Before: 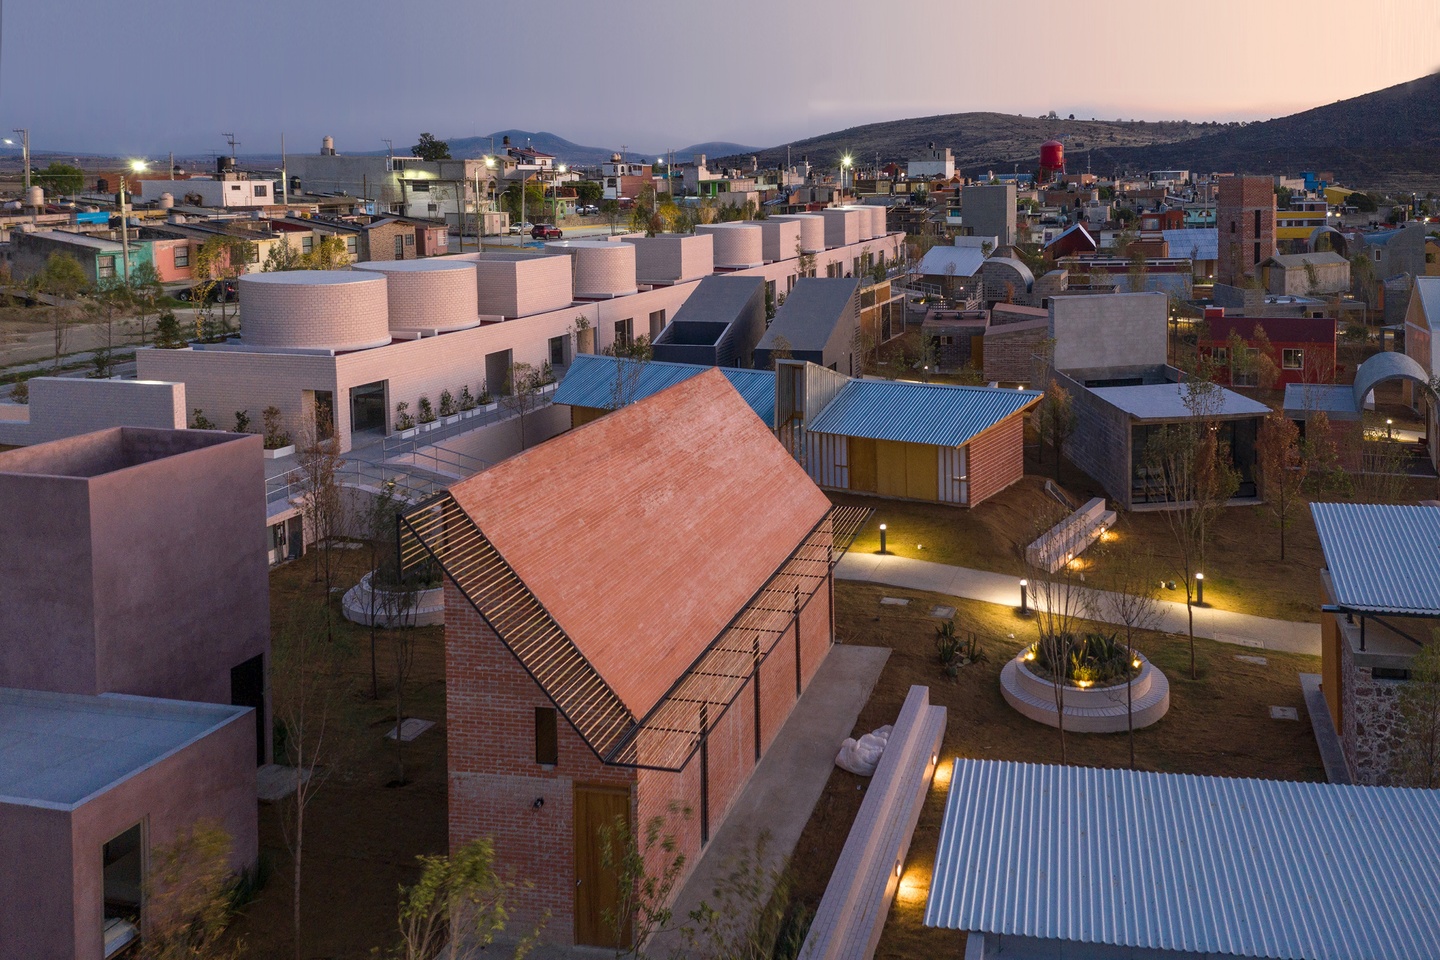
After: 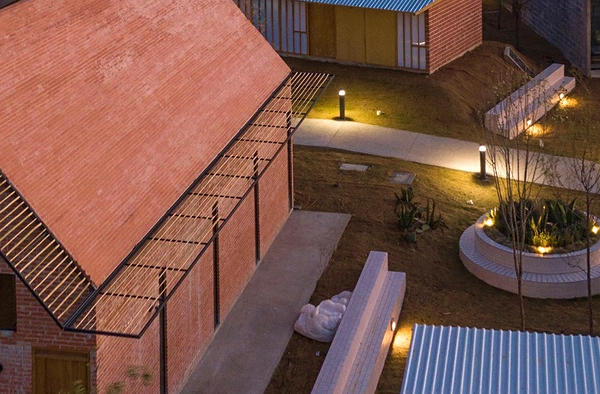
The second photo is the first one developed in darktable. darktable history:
velvia: on, module defaults
crop: left 37.602%, top 45.278%, right 20.677%, bottom 13.678%
sharpen: amount 0.21
